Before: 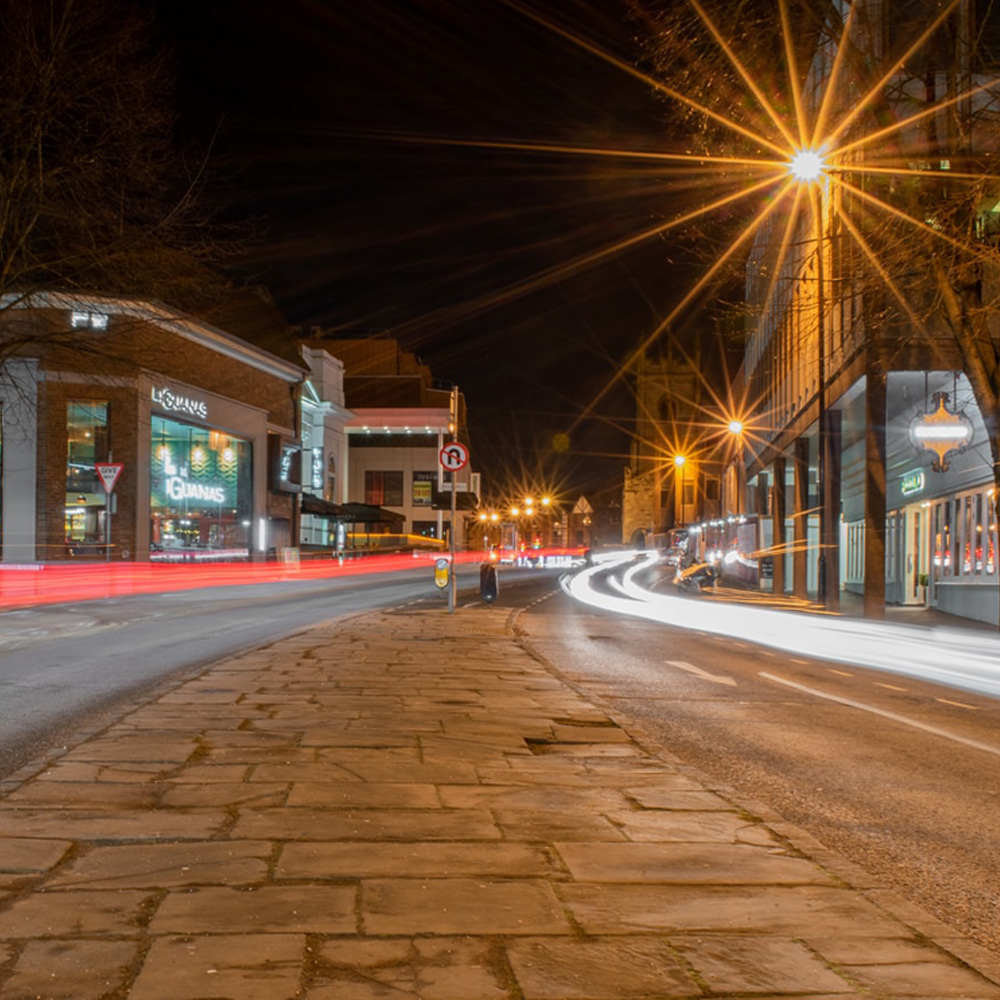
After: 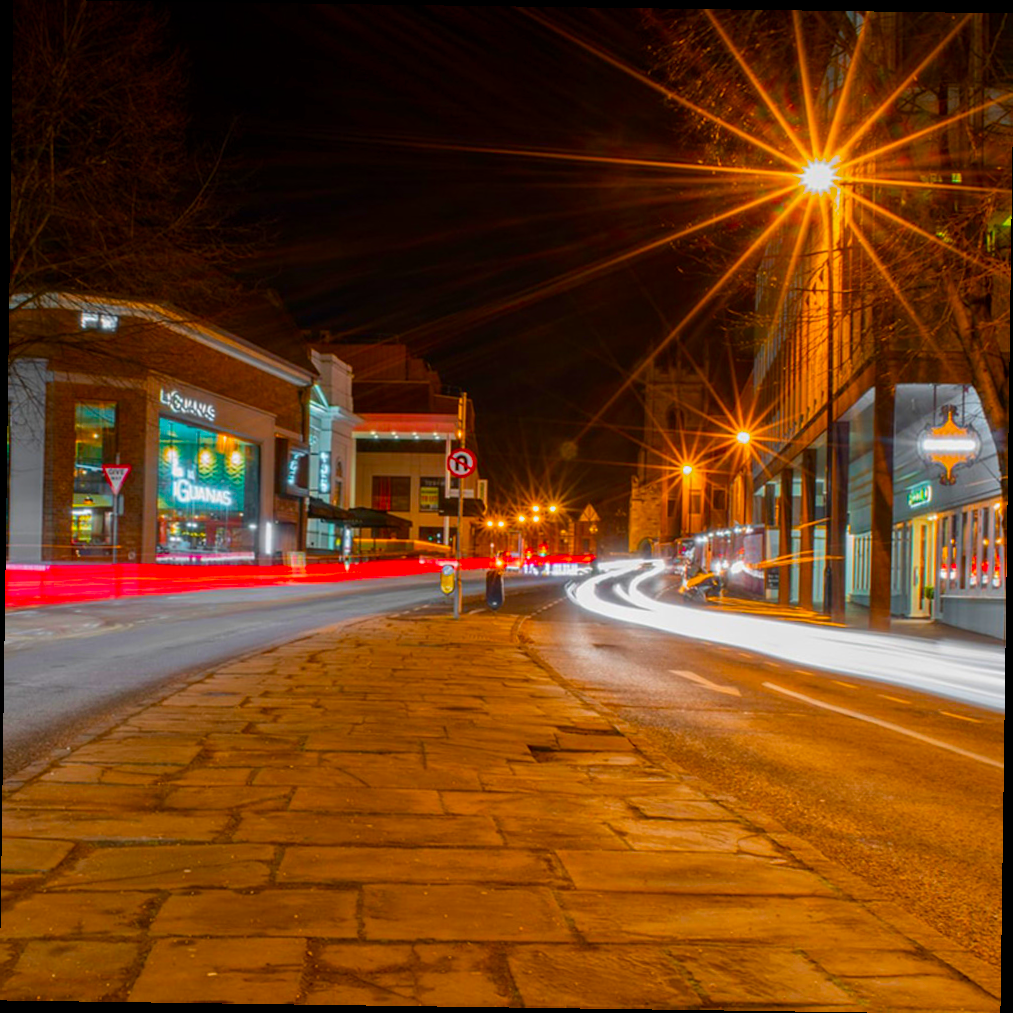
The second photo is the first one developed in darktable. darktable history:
contrast brightness saturation: brightness -0.02, saturation 0.35
color balance rgb: linear chroma grading › global chroma 15%, perceptual saturation grading › global saturation 30%
rotate and perspective: rotation 0.8°, automatic cropping off
